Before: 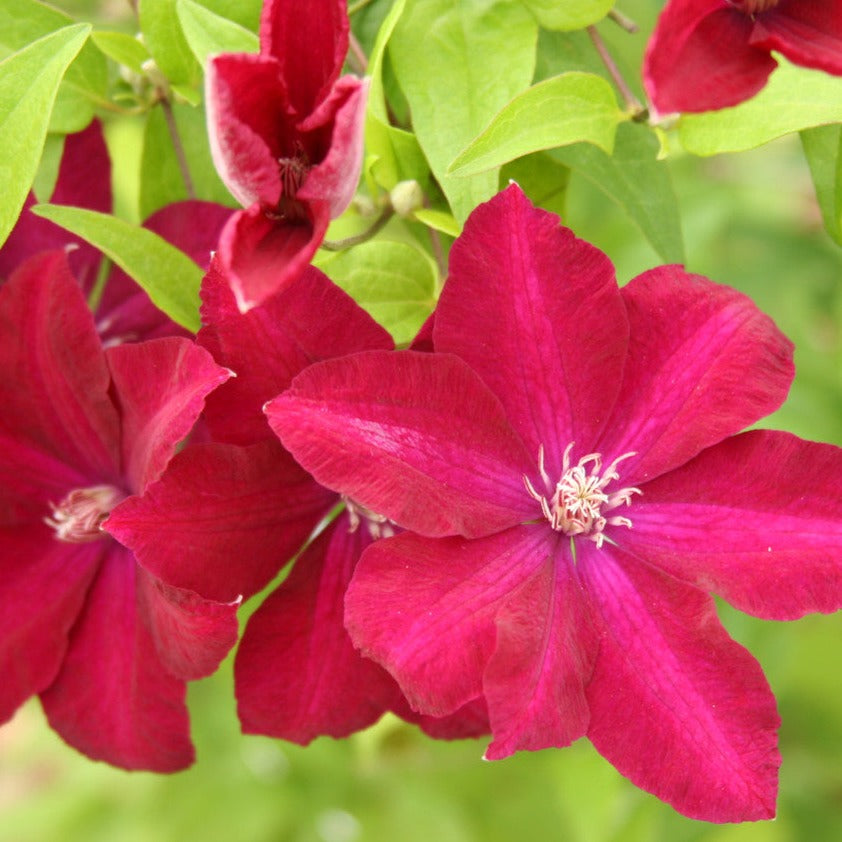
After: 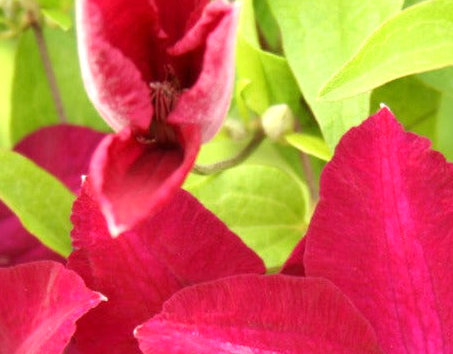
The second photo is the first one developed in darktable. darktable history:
tone equalizer: -8 EV -0.414 EV, -7 EV -0.359 EV, -6 EV -0.33 EV, -5 EV -0.254 EV, -3 EV 0.247 EV, -2 EV 0.333 EV, -1 EV 0.399 EV, +0 EV 0.402 EV, mask exposure compensation -0.501 EV
crop: left 15.356%, top 9.134%, right 30.74%, bottom 48.743%
